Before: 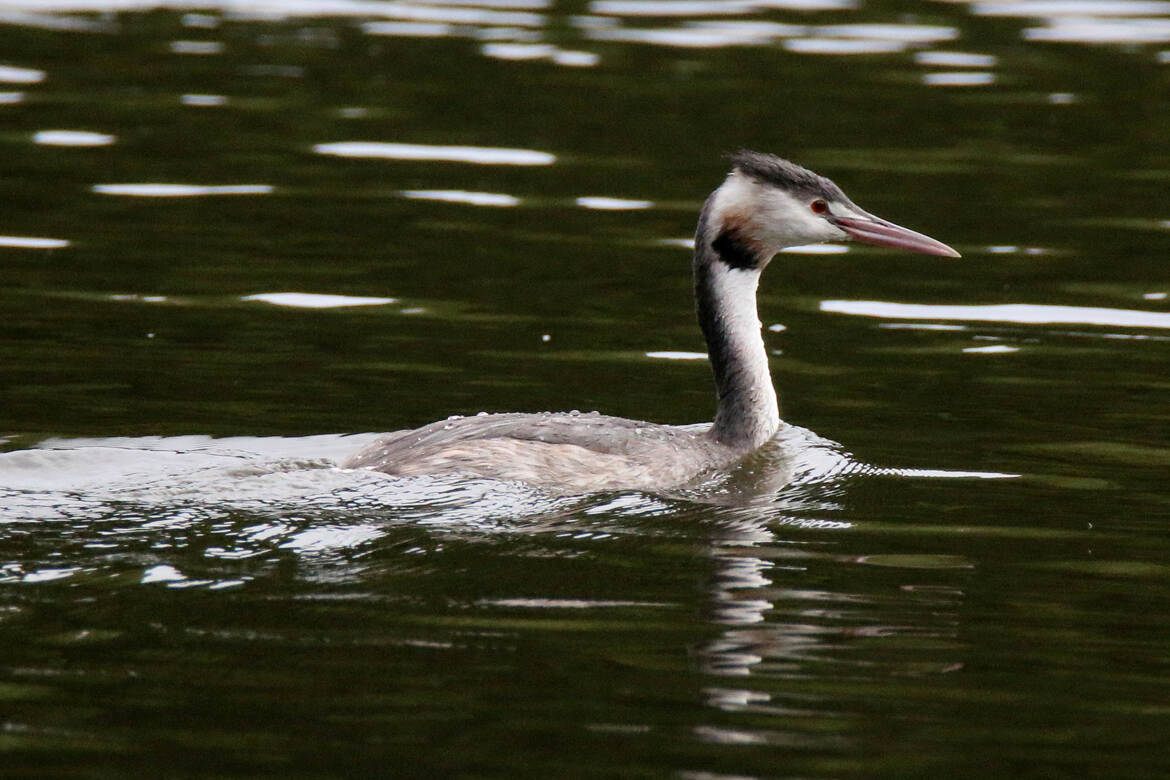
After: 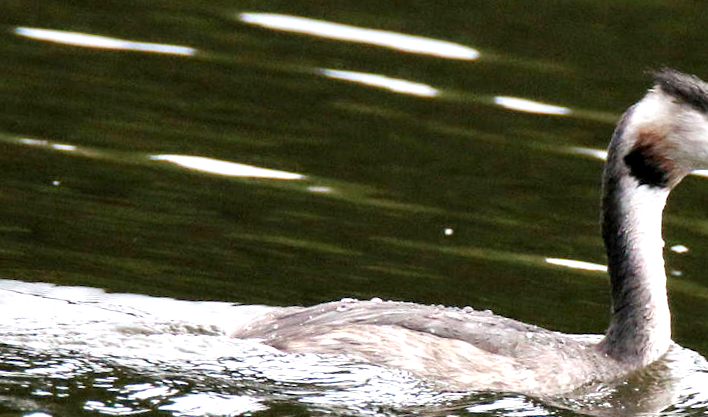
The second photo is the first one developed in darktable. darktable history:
exposure: exposure 0.662 EV, compensate highlight preservation false
contrast equalizer: octaves 7, y [[0.524 ×6], [0.512 ×6], [0.379 ×6], [0 ×6], [0 ×6]]
crop and rotate: angle -6.72°, left 2.038%, top 6.962%, right 27.166%, bottom 30.441%
